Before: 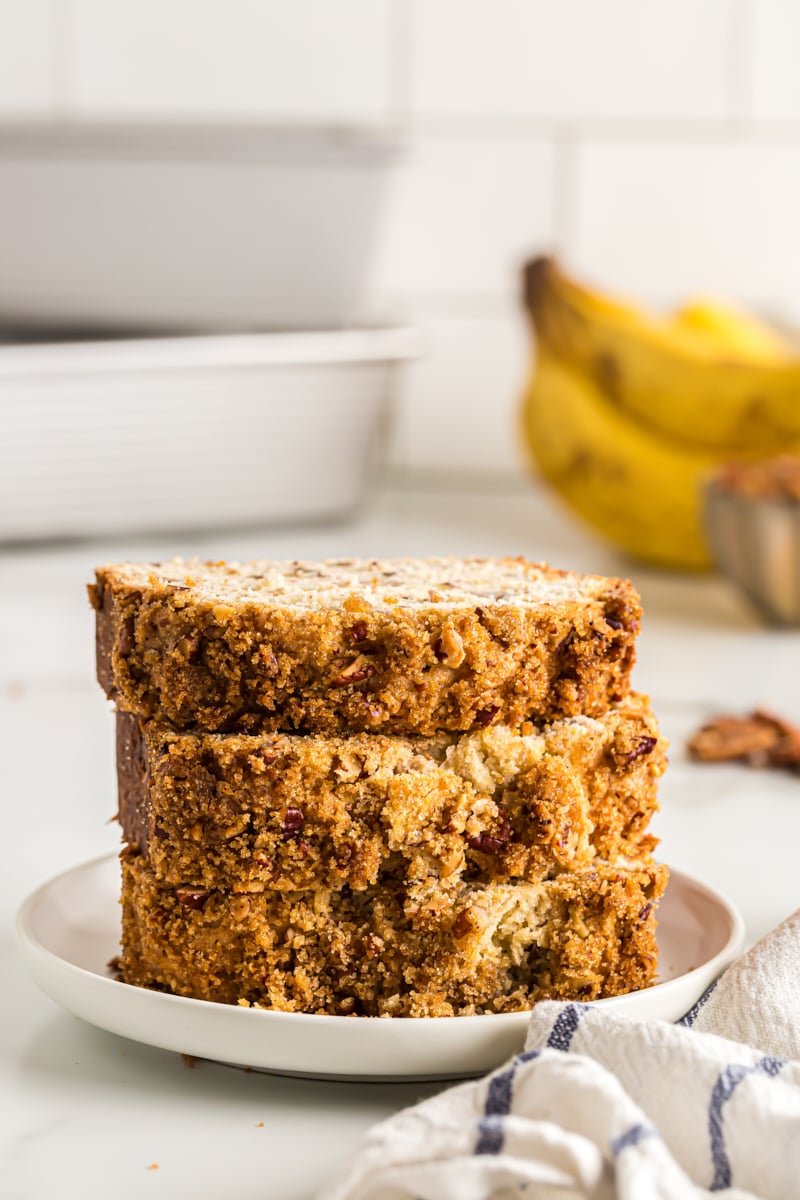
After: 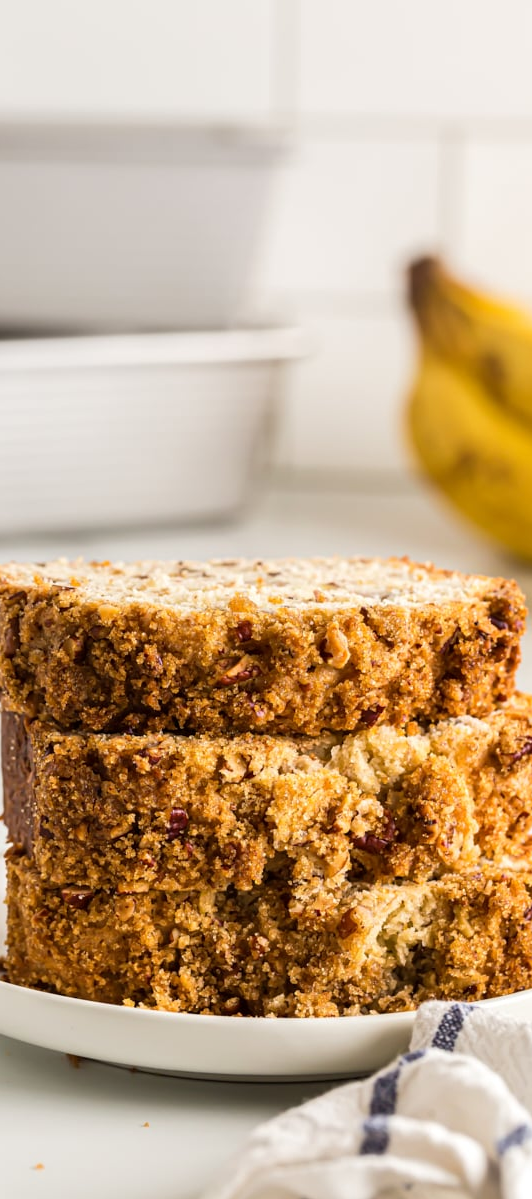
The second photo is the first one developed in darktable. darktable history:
tone equalizer: -8 EV 0.085 EV, smoothing diameter 24.94%, edges refinement/feathering 11.82, preserve details guided filter
crop and rotate: left 14.477%, right 18.905%
